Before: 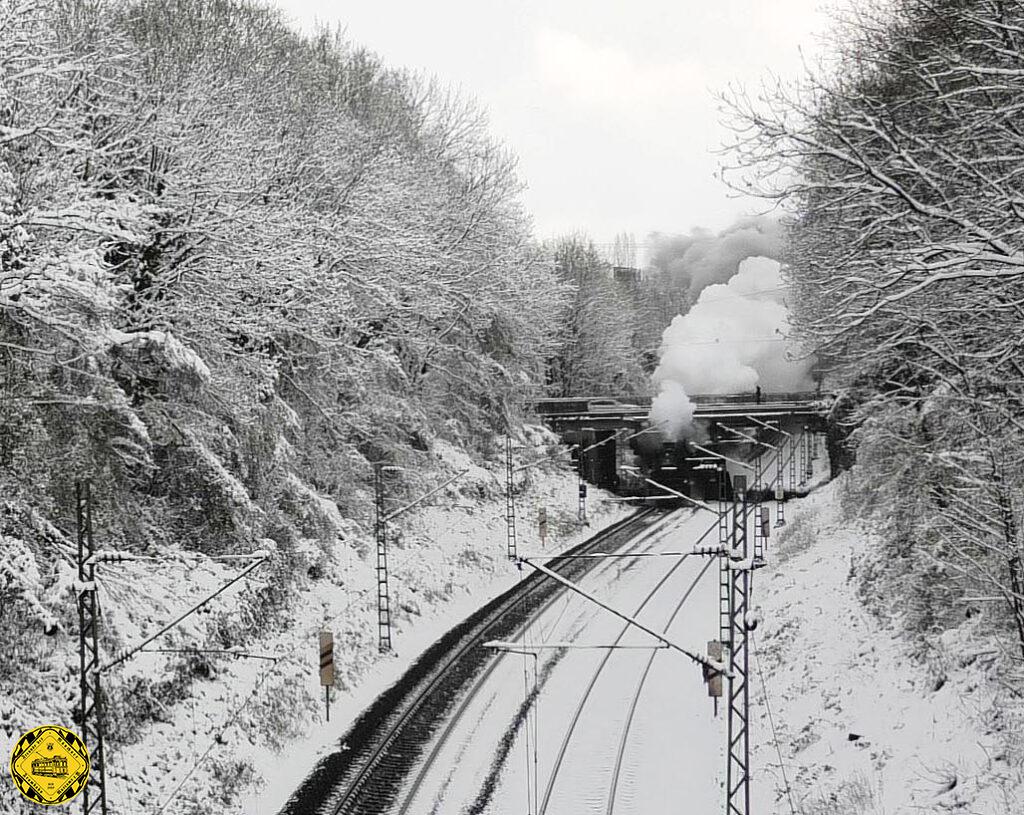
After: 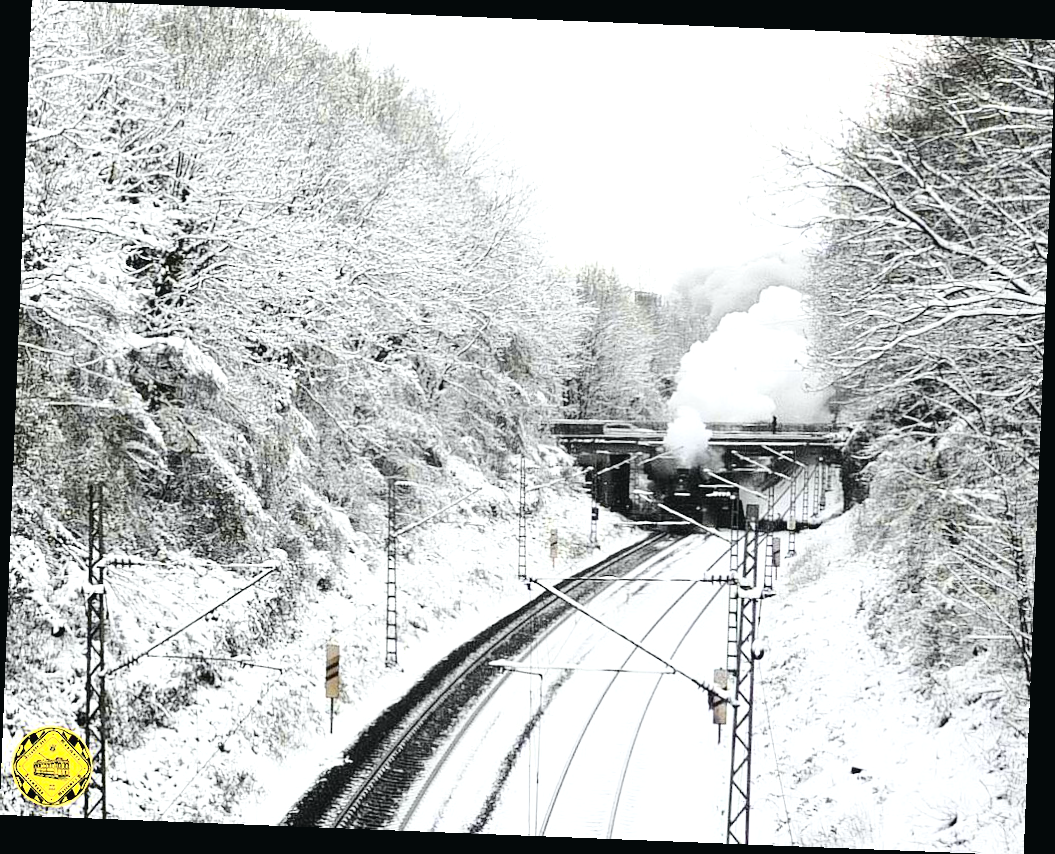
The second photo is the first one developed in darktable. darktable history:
tone curve: curves: ch0 [(0, 0.023) (0.087, 0.065) (0.184, 0.168) (0.45, 0.54) (0.57, 0.683) (0.722, 0.825) (0.877, 0.948) (1, 1)]; ch1 [(0, 0) (0.388, 0.369) (0.44, 0.45) (0.495, 0.491) (0.534, 0.528) (0.657, 0.655) (1, 1)]; ch2 [(0, 0) (0.353, 0.317) (0.408, 0.427) (0.5, 0.497) (0.534, 0.544) (0.576, 0.605) (0.625, 0.631) (1, 1)], color space Lab, independent channels, preserve colors none
exposure: exposure 0.77 EV, compensate highlight preservation false
rotate and perspective: rotation 2.27°, automatic cropping off
